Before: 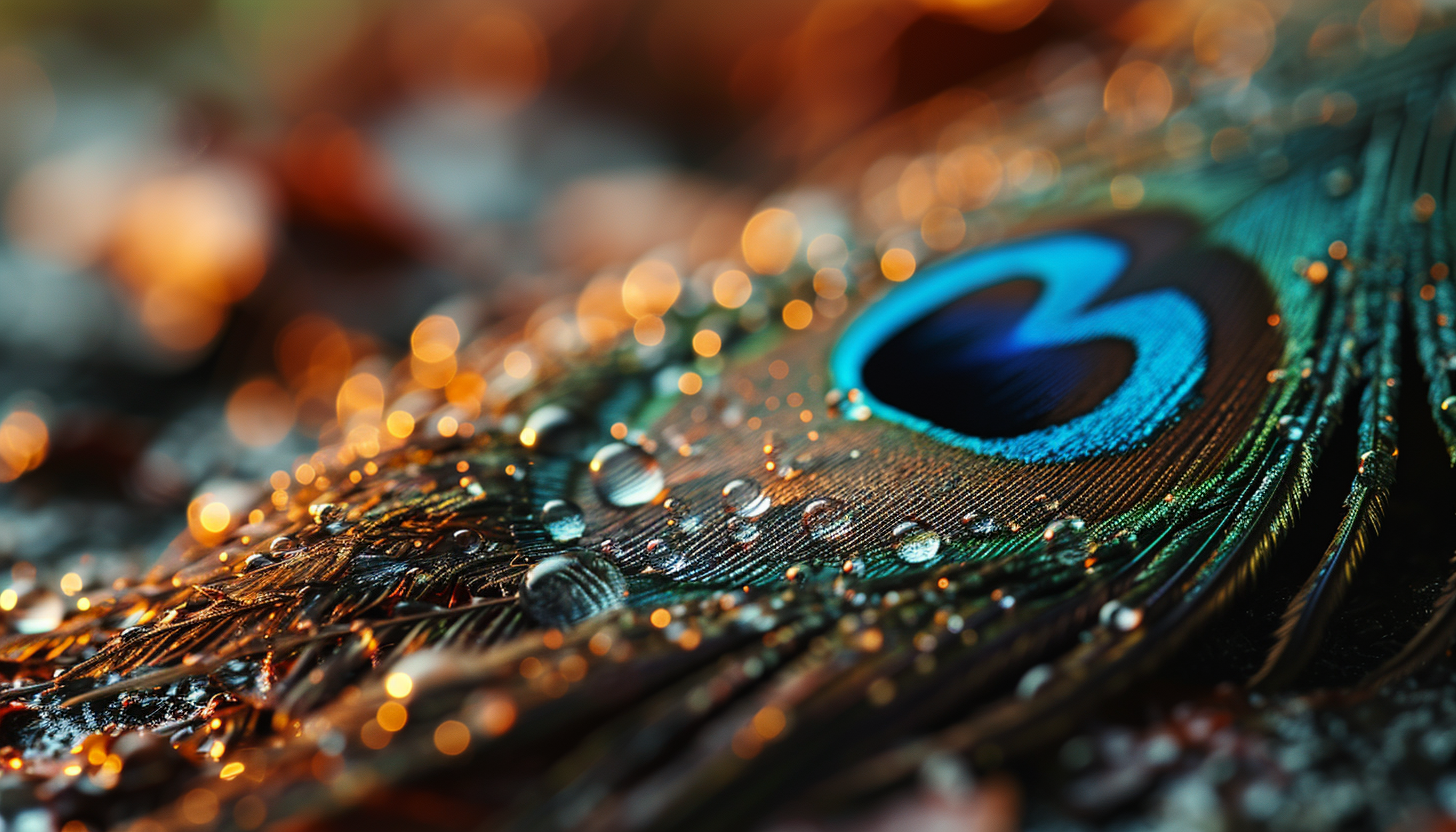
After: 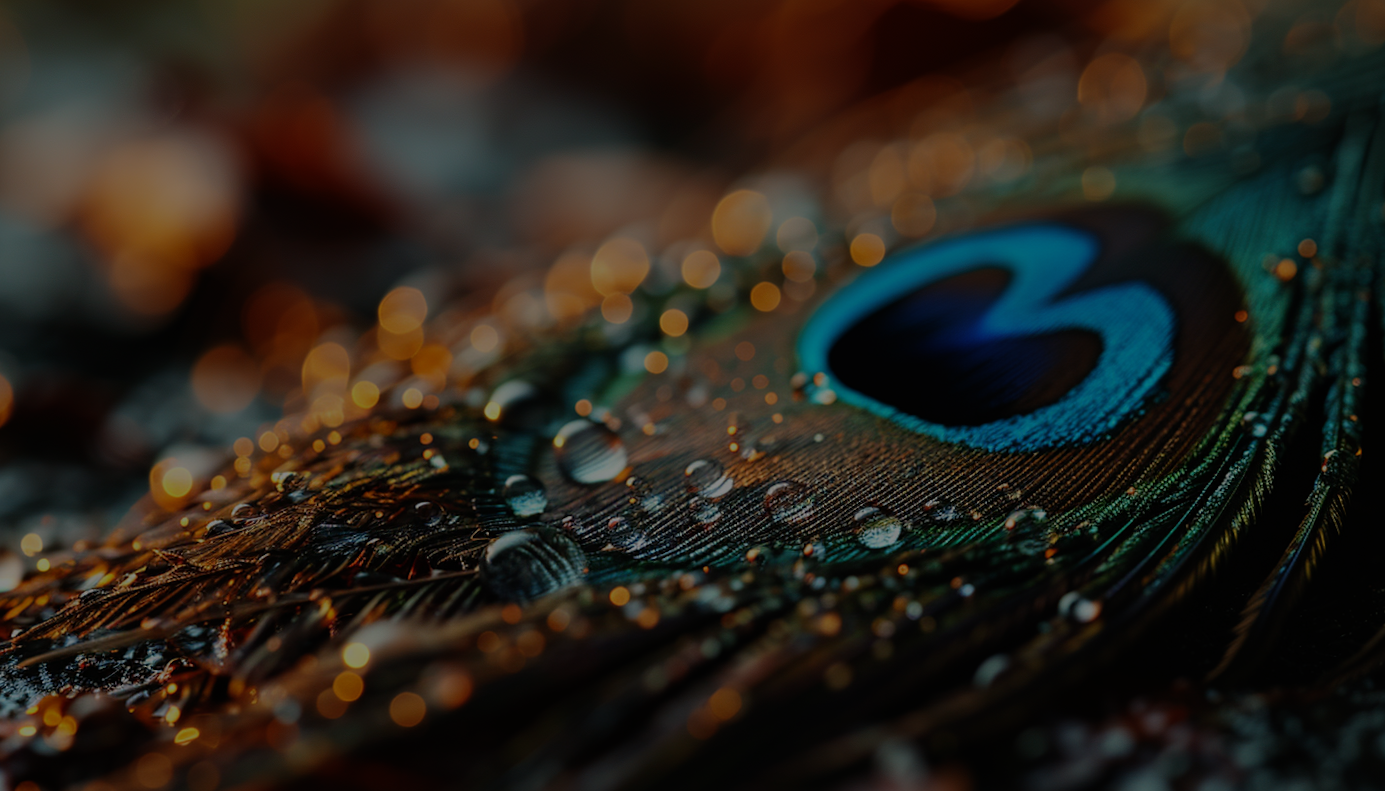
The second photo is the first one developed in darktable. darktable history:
exposure: exposure -2.002 EV, compensate highlight preservation false
crop and rotate: angle -1.69°
